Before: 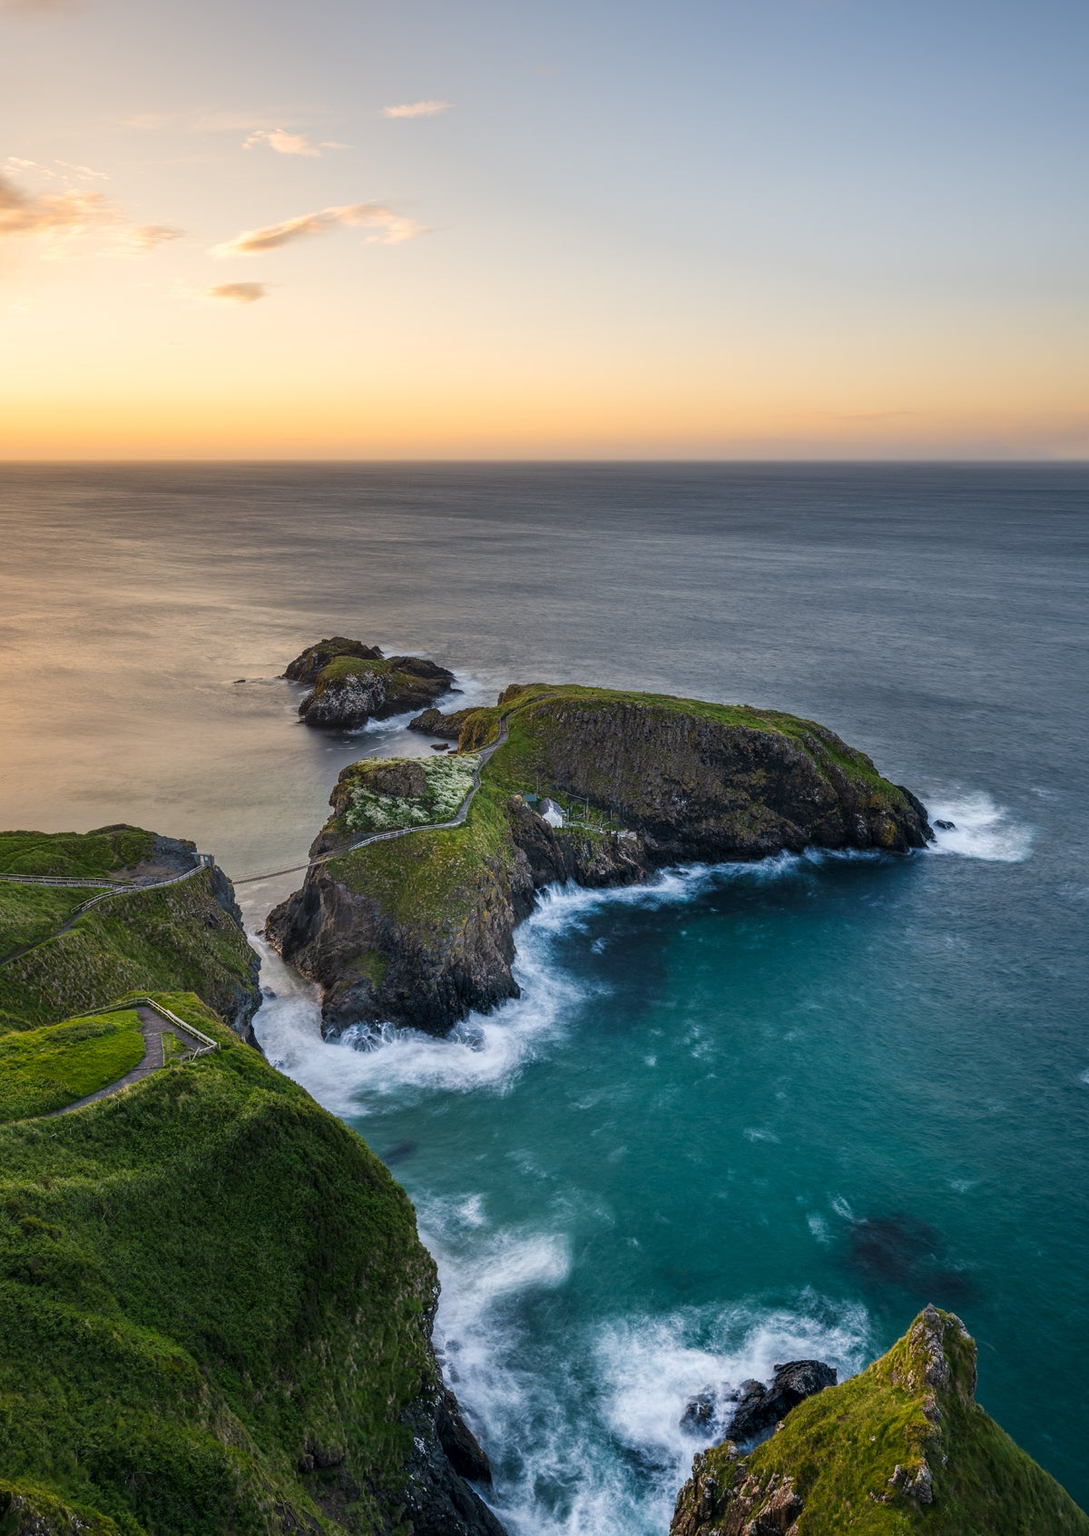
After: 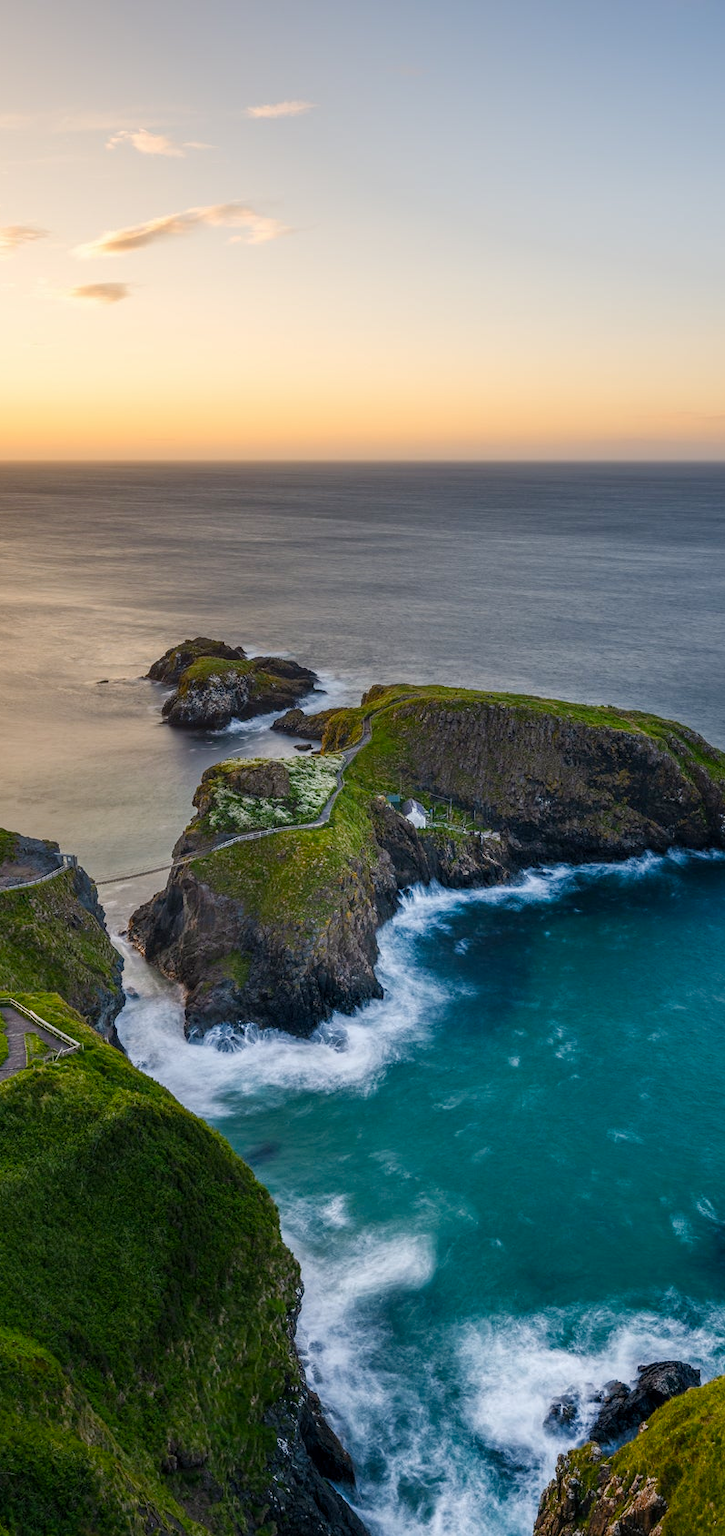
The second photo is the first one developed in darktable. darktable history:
crop and rotate: left 12.648%, right 20.685%
color balance rgb: perceptual saturation grading › global saturation 20%, perceptual saturation grading › highlights -25%, perceptual saturation grading › shadows 25%
